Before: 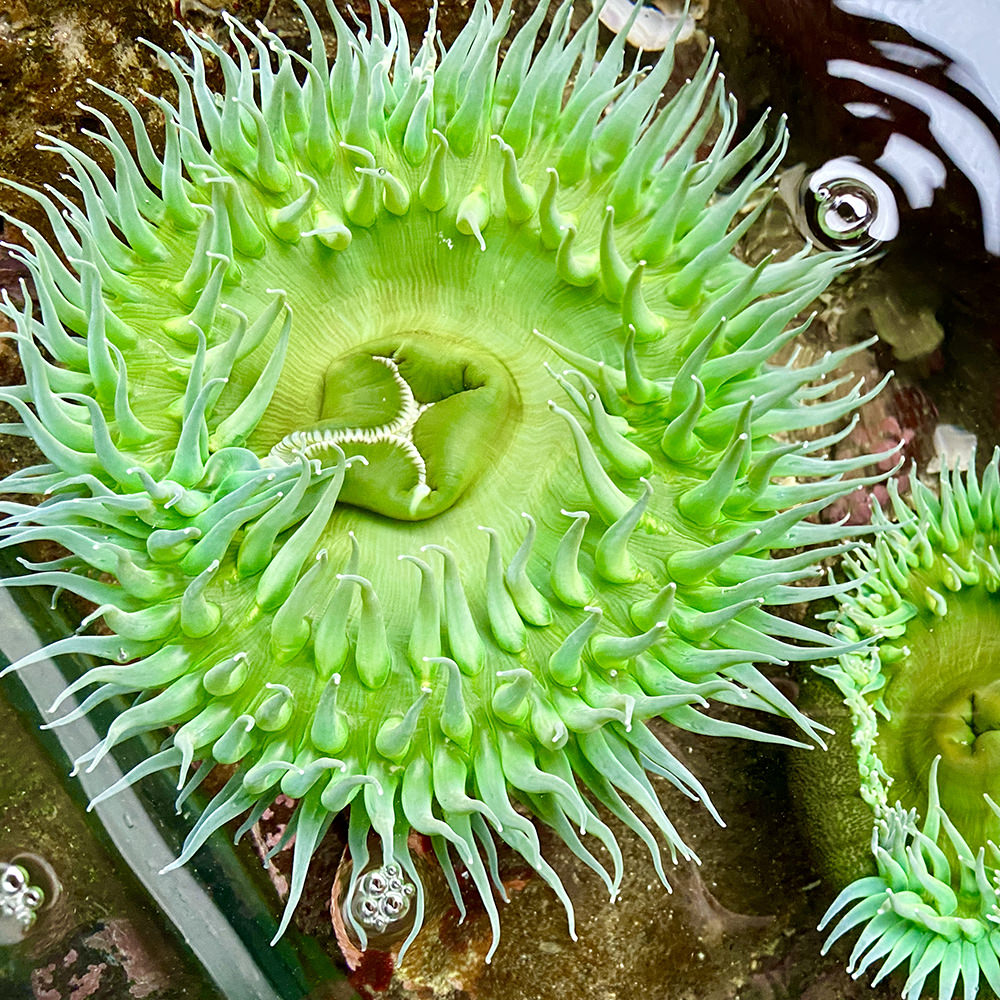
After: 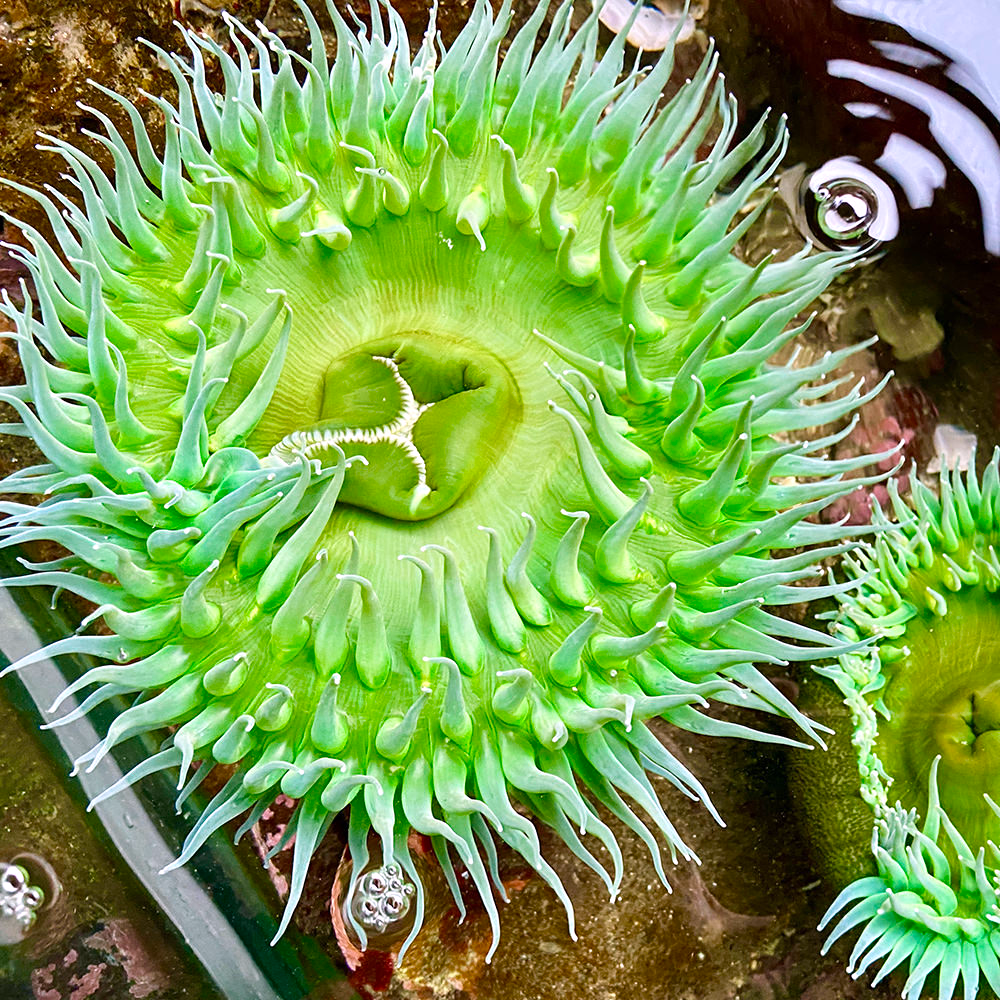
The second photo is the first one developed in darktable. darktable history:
white balance: red 1.05, blue 1.072
tone equalizer: on, module defaults
